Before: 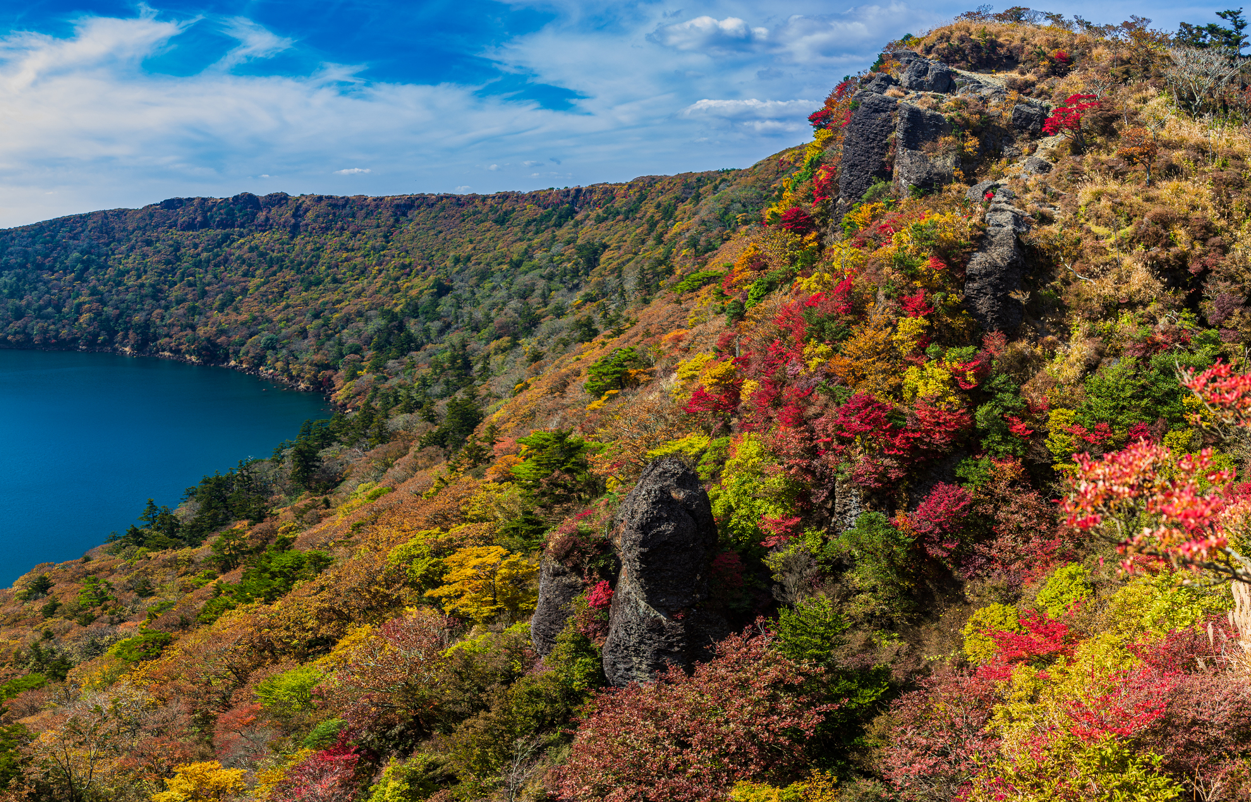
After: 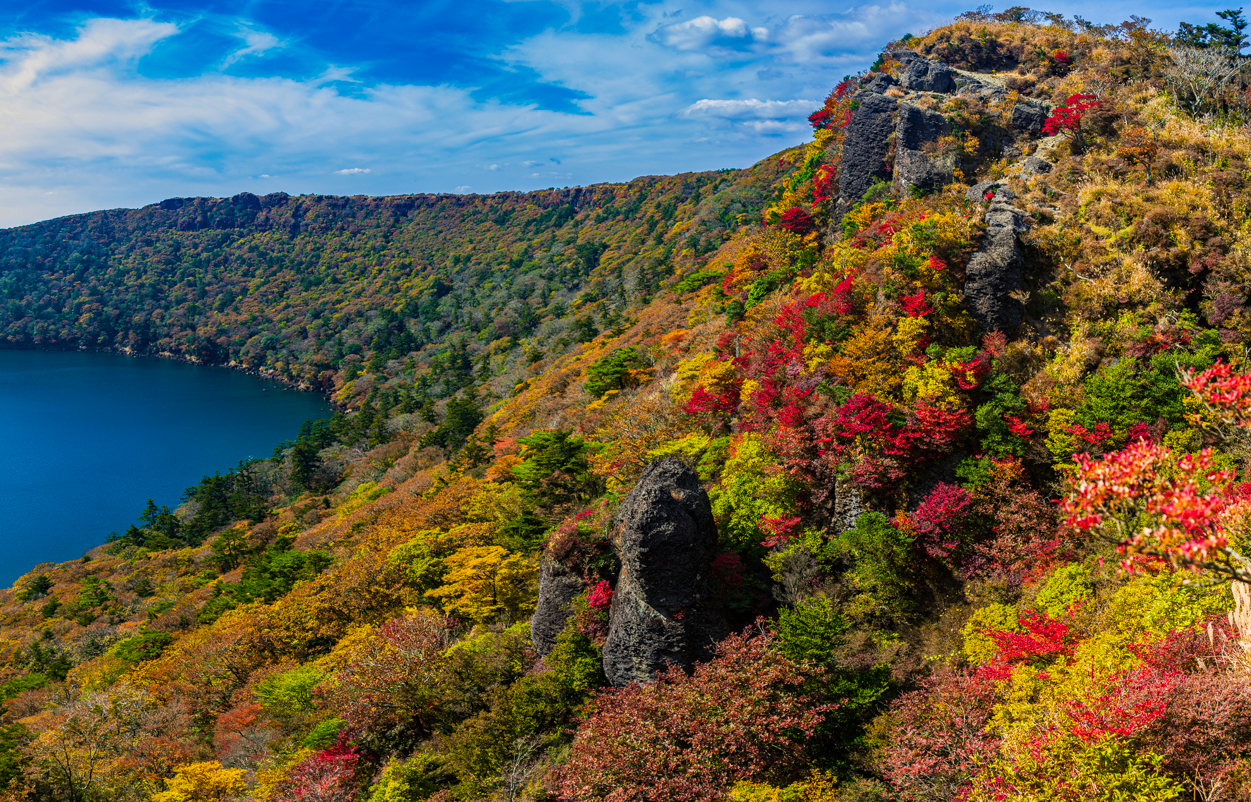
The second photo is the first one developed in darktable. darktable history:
haze removal: compatibility mode true, adaptive false
color balance rgb: shadows lift › chroma 2.034%, shadows lift › hue 217.11°, perceptual saturation grading › global saturation 16.398%
